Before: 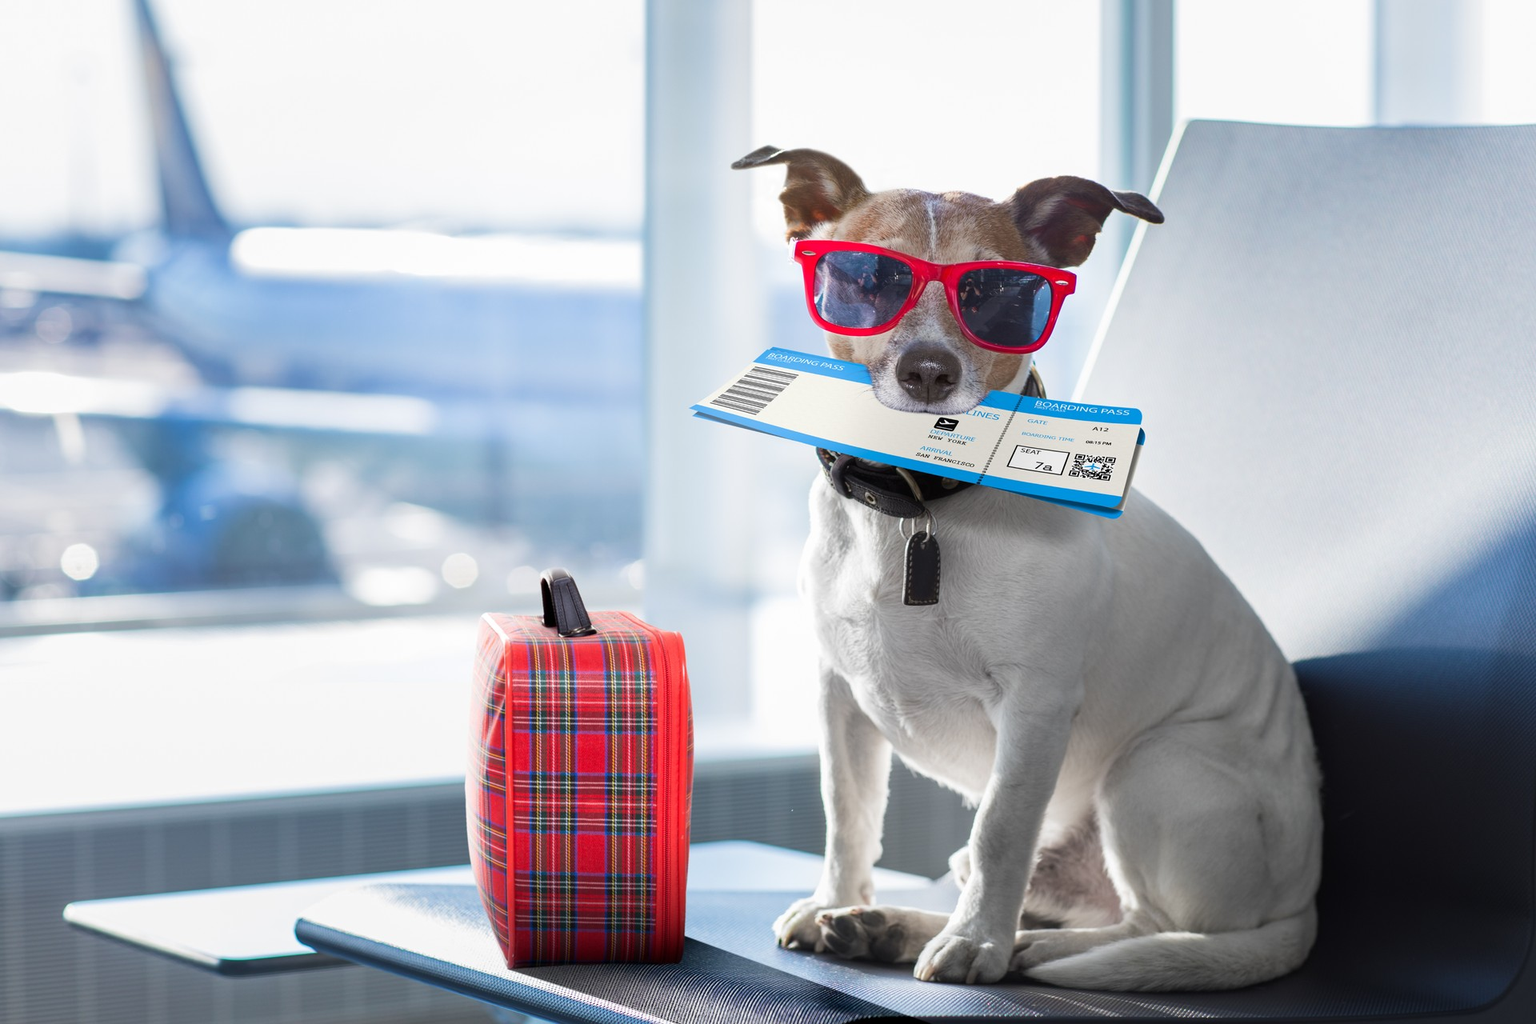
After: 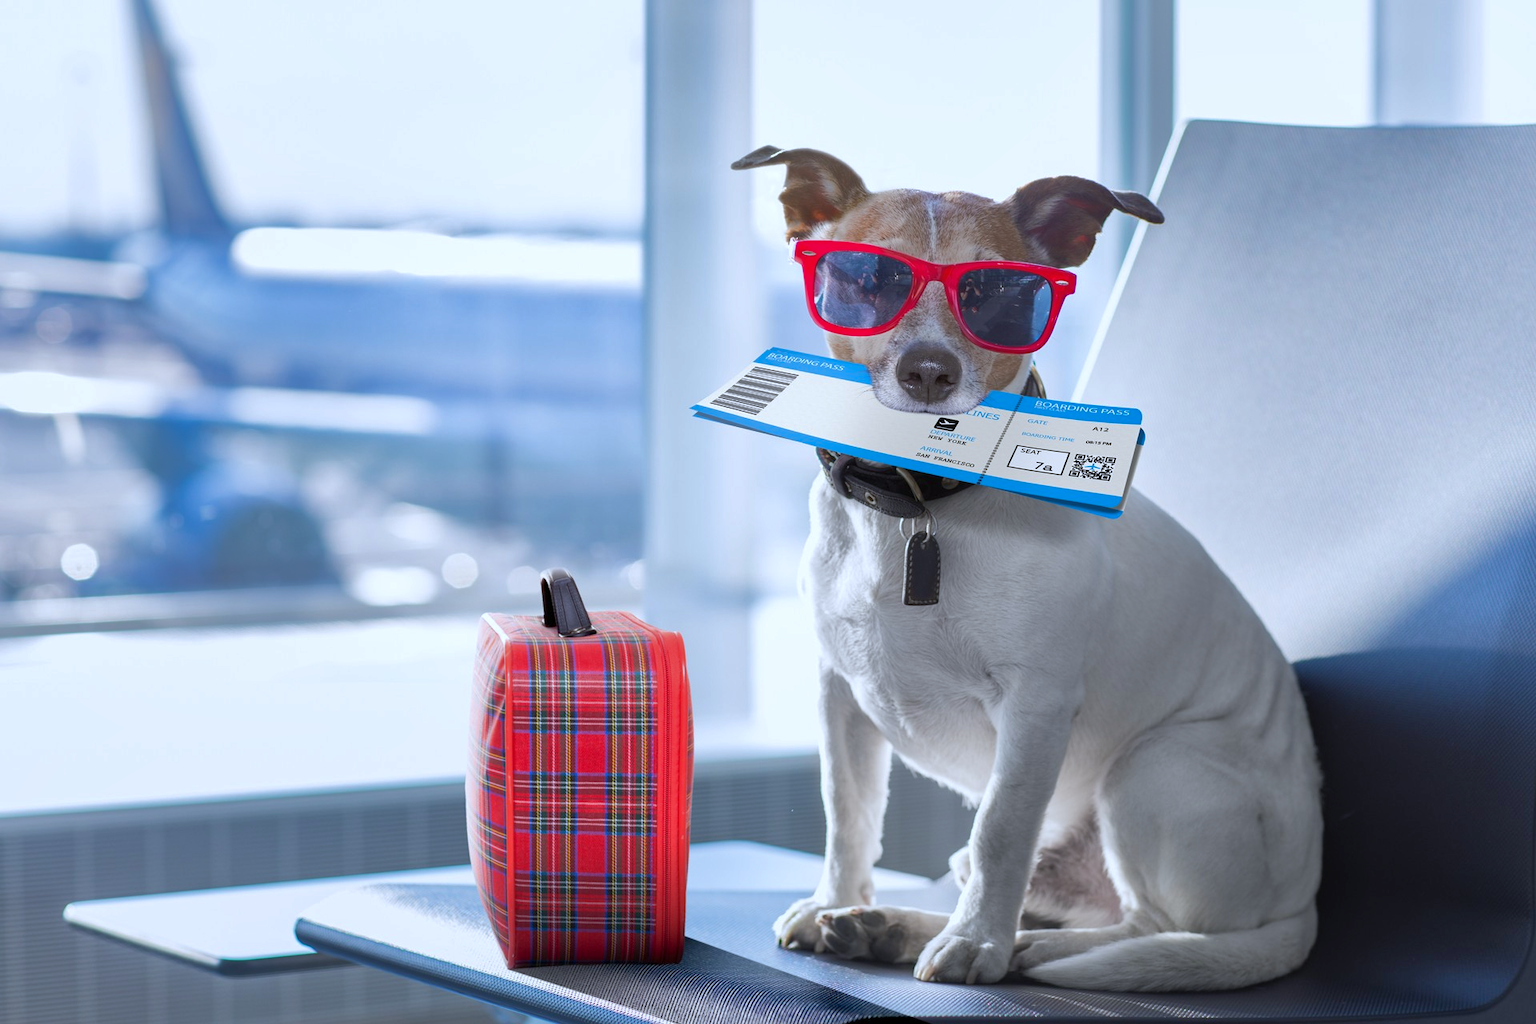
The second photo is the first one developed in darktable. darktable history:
white balance: red 0.954, blue 1.079
shadows and highlights: on, module defaults
